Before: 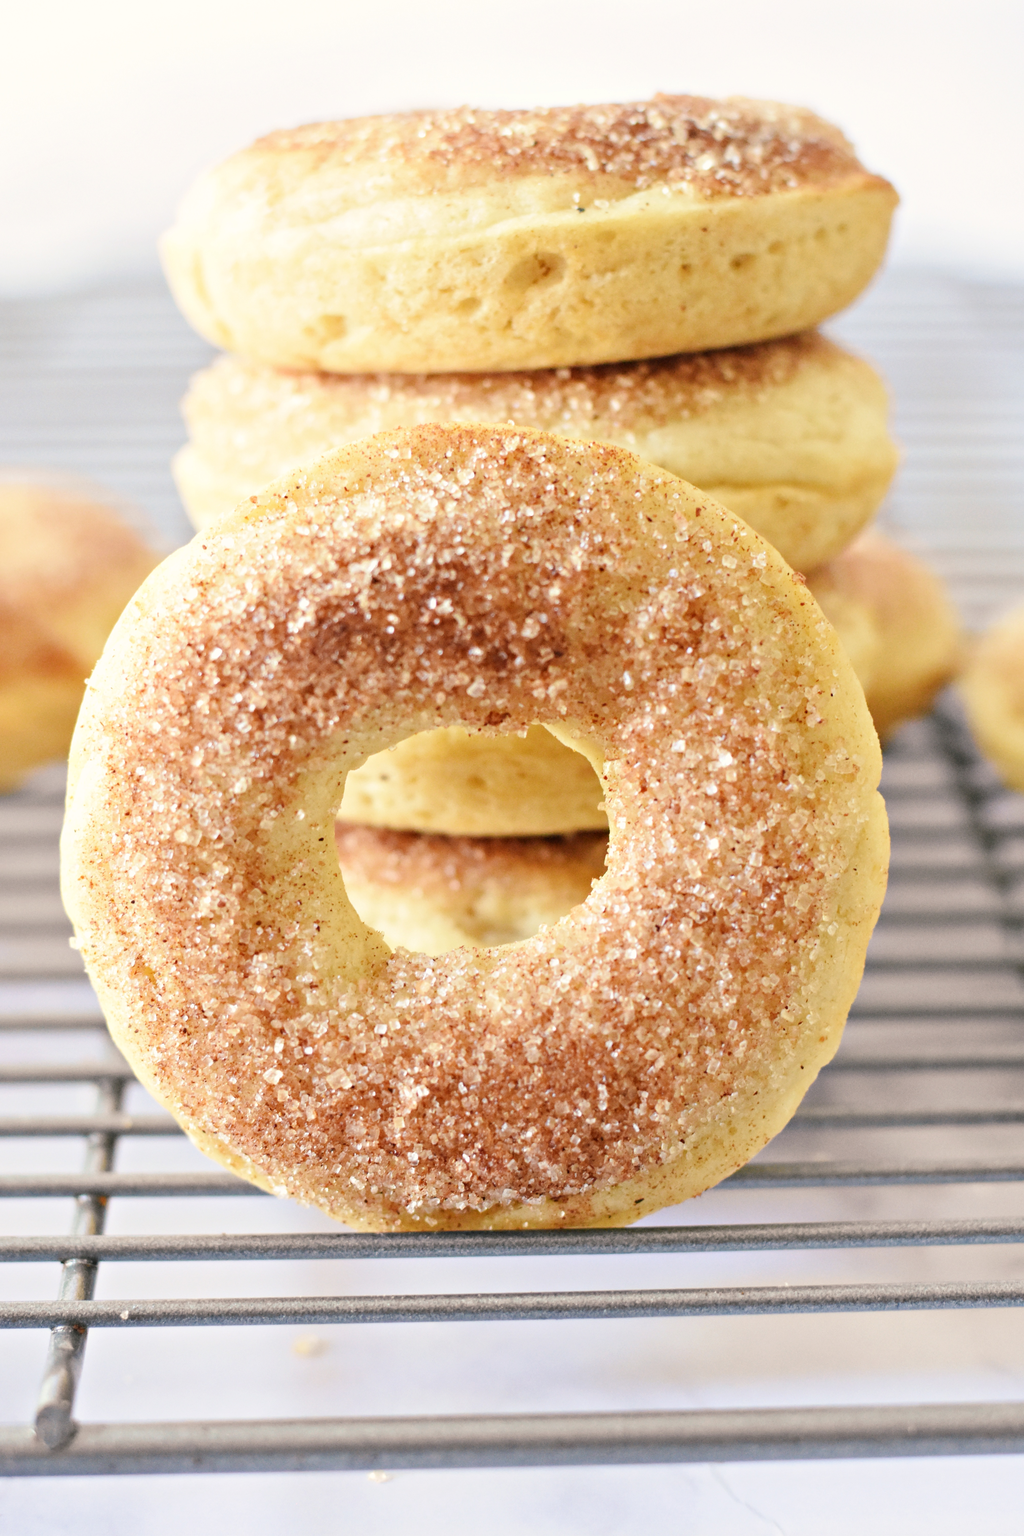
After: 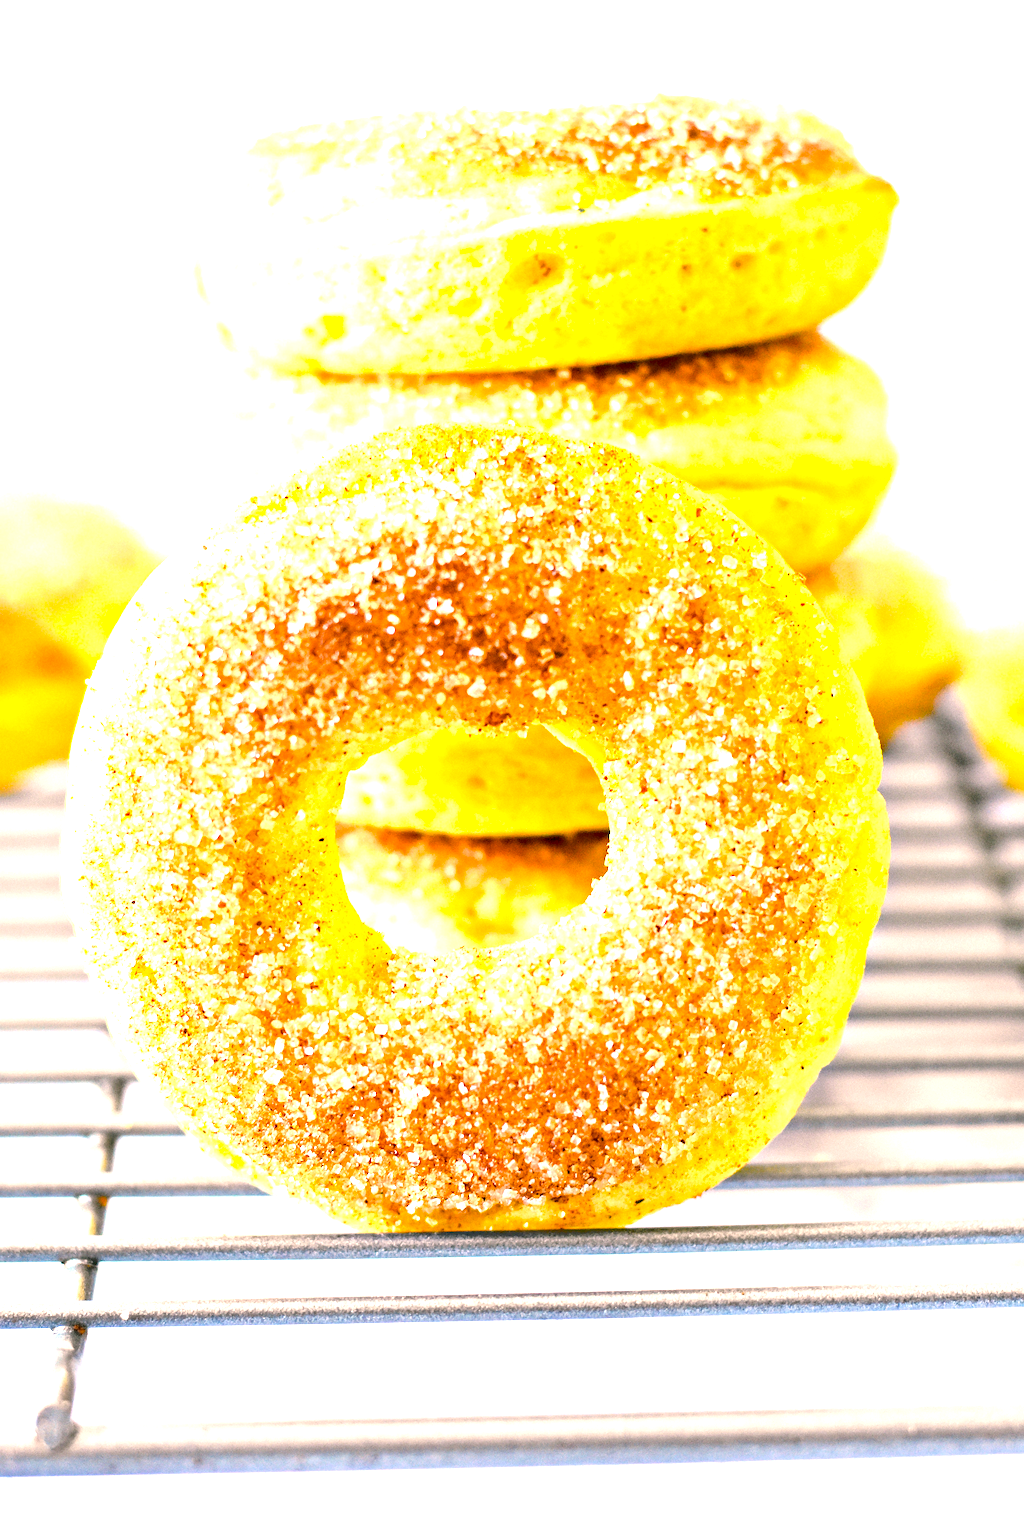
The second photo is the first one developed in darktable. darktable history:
tone equalizer: -8 EV -0.528 EV, -7 EV -0.319 EV, -6 EV -0.083 EV, -5 EV 0.413 EV, -4 EV 0.985 EV, -3 EV 0.791 EV, -2 EV -0.01 EV, -1 EV 0.14 EV, +0 EV -0.012 EV, smoothing 1
exposure: black level correction 0.008, exposure 0.979 EV, compensate highlight preservation false
color balance rgb: linear chroma grading › global chroma 50%, perceptual saturation grading › global saturation 2.34%, global vibrance 6.64%, contrast 12.71%, saturation formula JzAzBz (2021)
sharpen: on, module defaults
